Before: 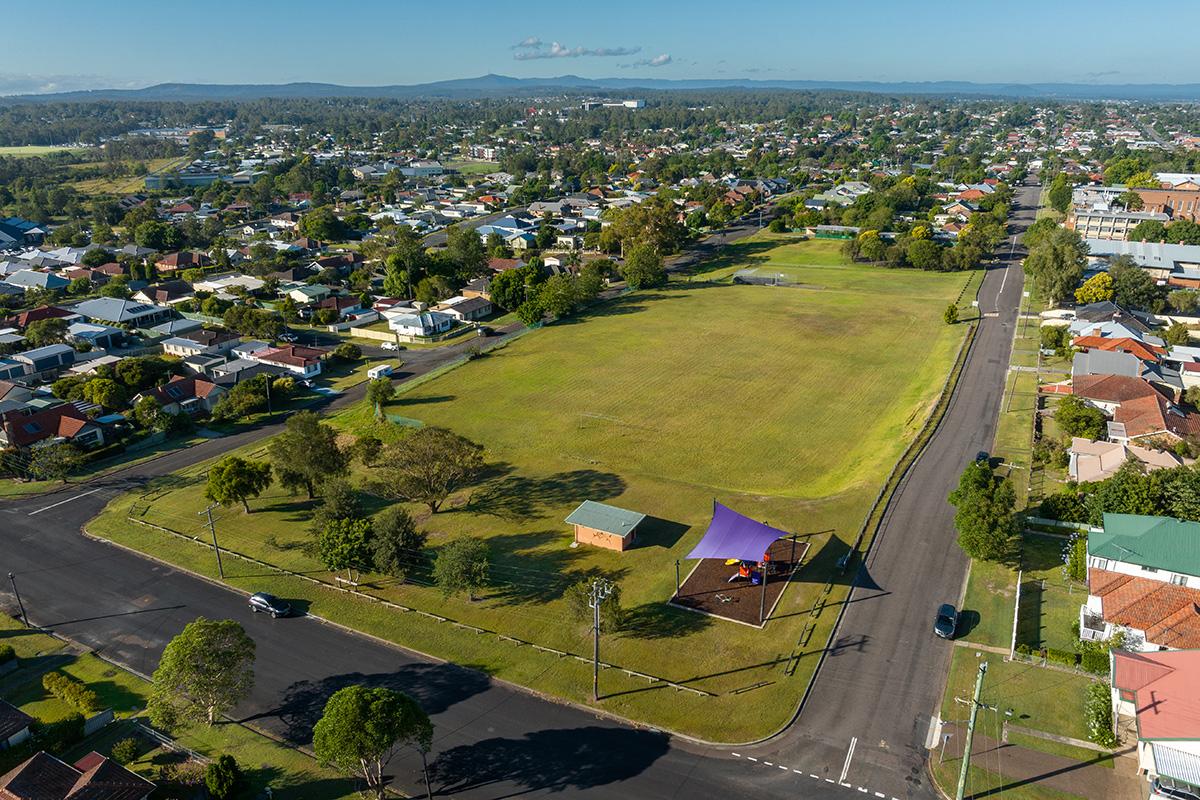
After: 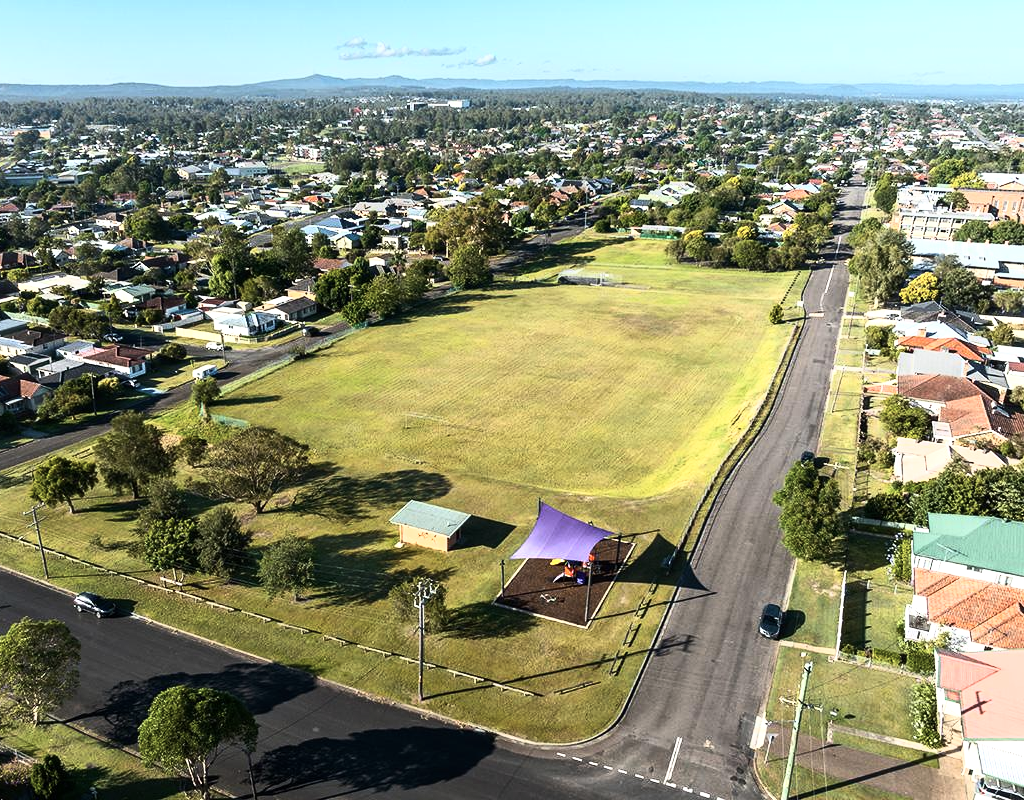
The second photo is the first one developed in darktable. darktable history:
crop and rotate: left 14.584%
tone equalizer: -8 EV -0.75 EV, -7 EV -0.7 EV, -6 EV -0.6 EV, -5 EV -0.4 EV, -3 EV 0.4 EV, -2 EV 0.6 EV, -1 EV 0.7 EV, +0 EV 0.75 EV, edges refinement/feathering 500, mask exposure compensation -1.57 EV, preserve details no
contrast brightness saturation: contrast 0.06, brightness -0.01, saturation -0.23
base curve: curves: ch0 [(0, 0) (0.557, 0.834) (1, 1)]
